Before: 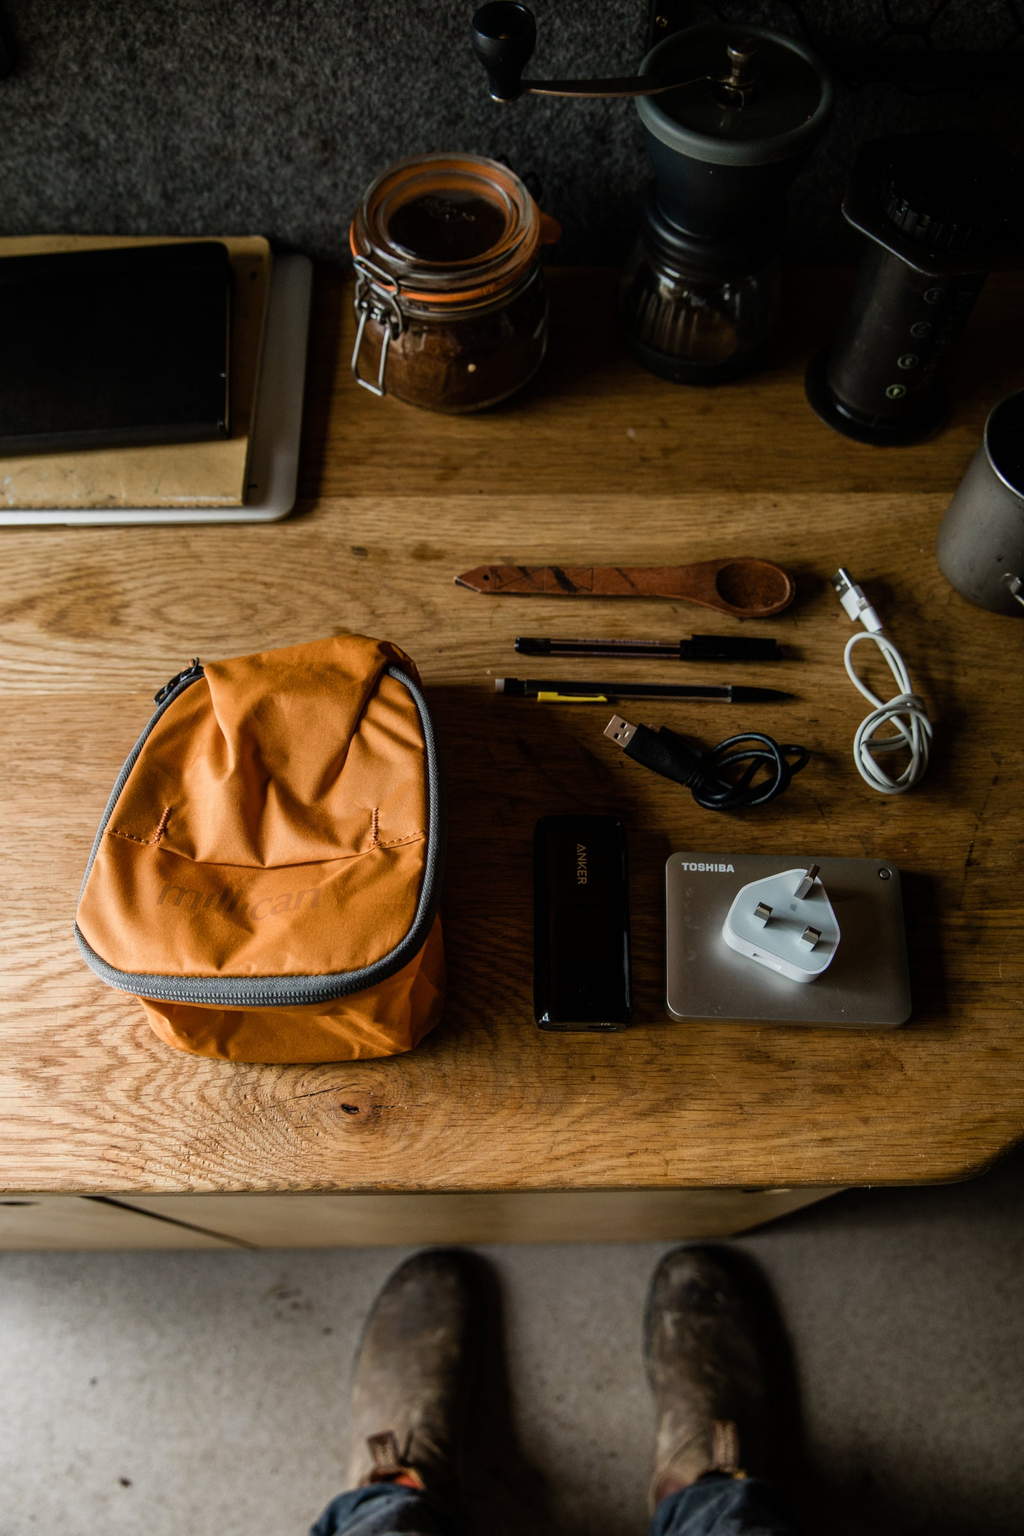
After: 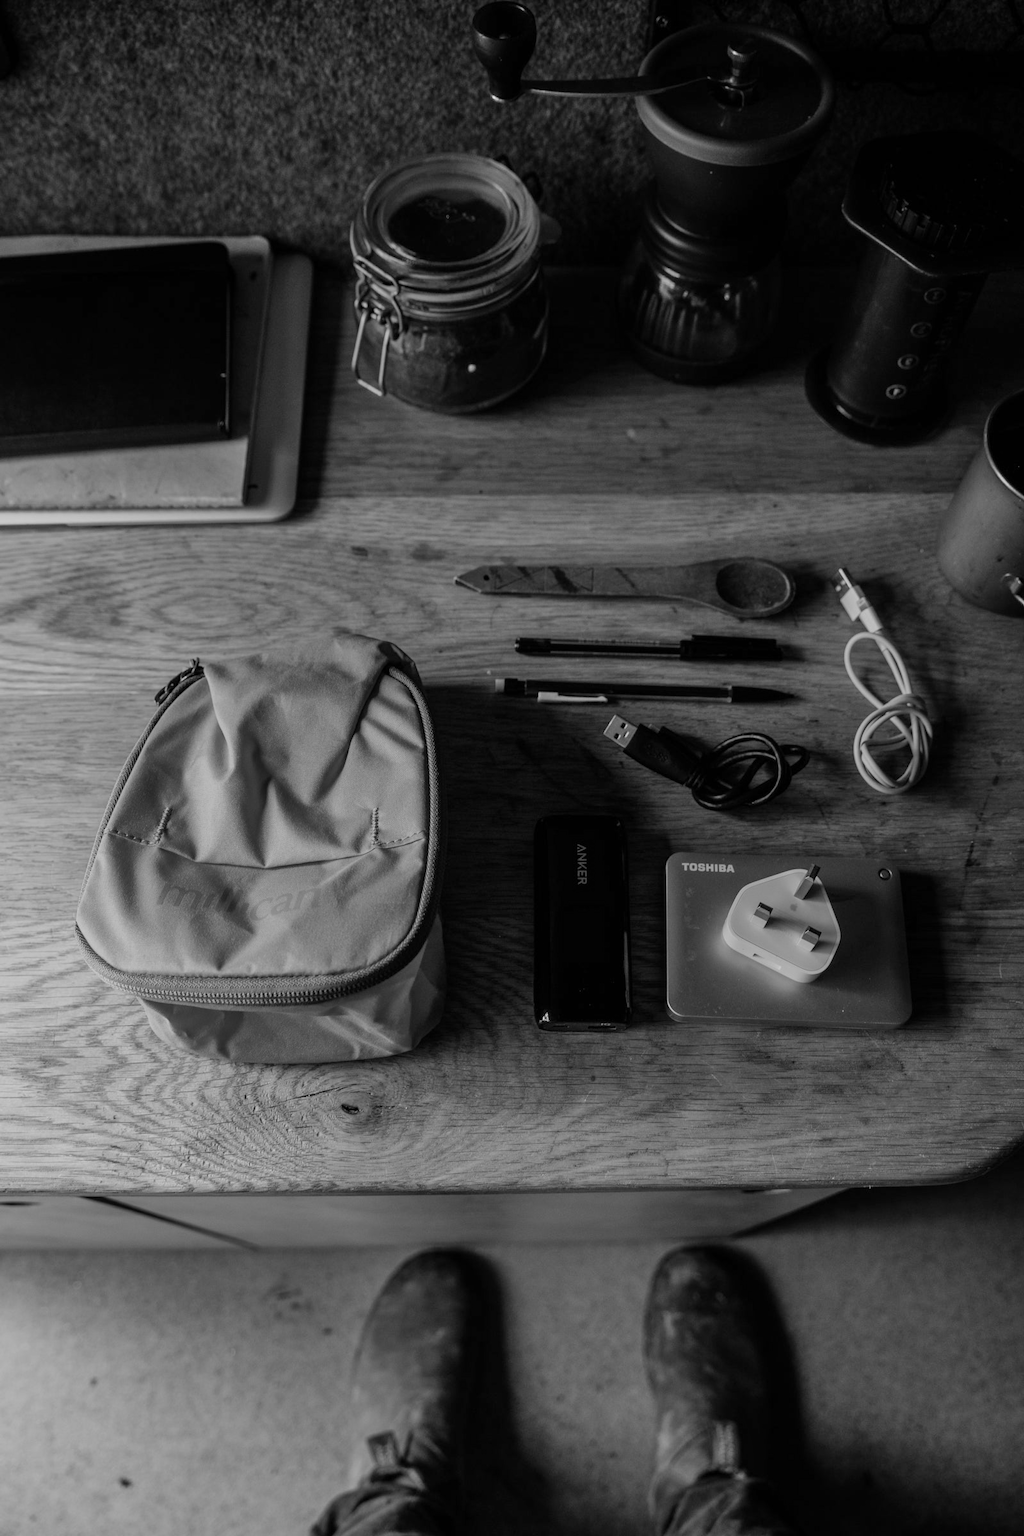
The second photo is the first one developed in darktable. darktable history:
color calibration: illuminant as shot in camera, x 0.363, y 0.385, temperature 4528.04 K
monochrome: on, module defaults
tone equalizer: -8 EV 0.25 EV, -7 EV 0.417 EV, -6 EV 0.417 EV, -5 EV 0.25 EV, -3 EV -0.25 EV, -2 EV -0.417 EV, -1 EV -0.417 EV, +0 EV -0.25 EV, edges refinement/feathering 500, mask exposure compensation -1.57 EV, preserve details guided filter
